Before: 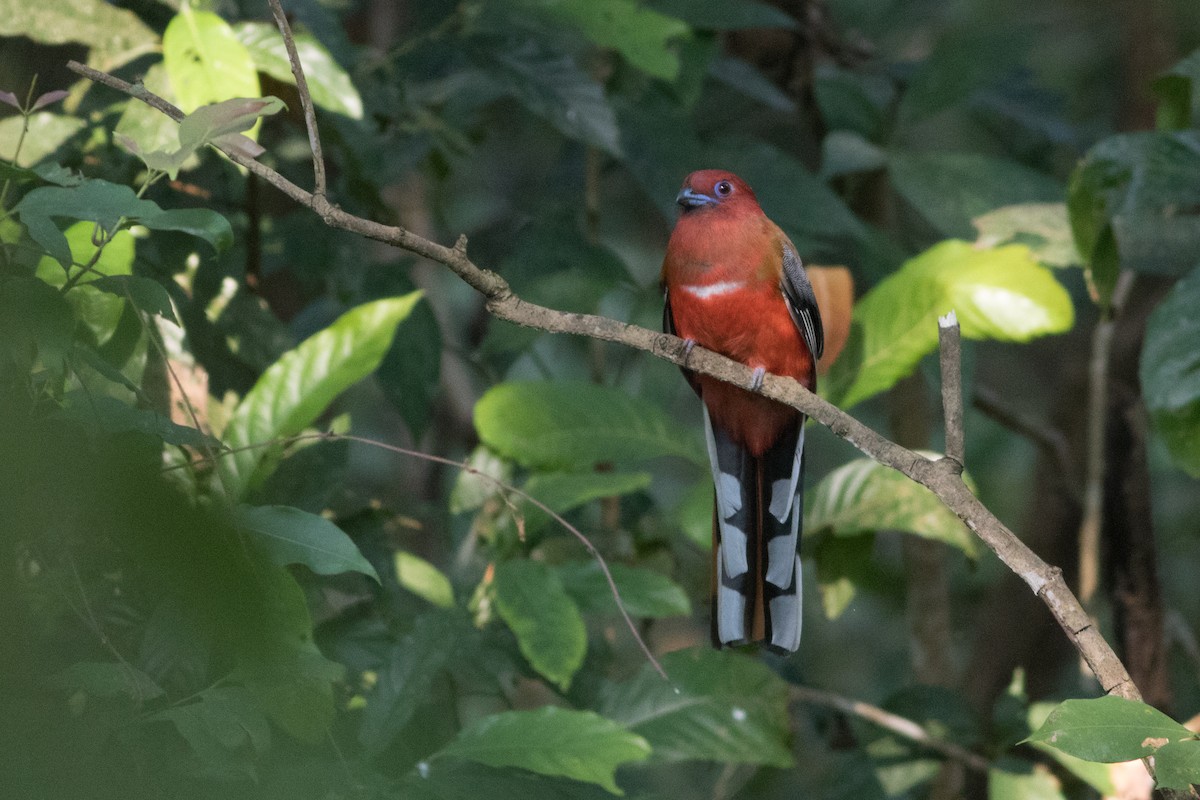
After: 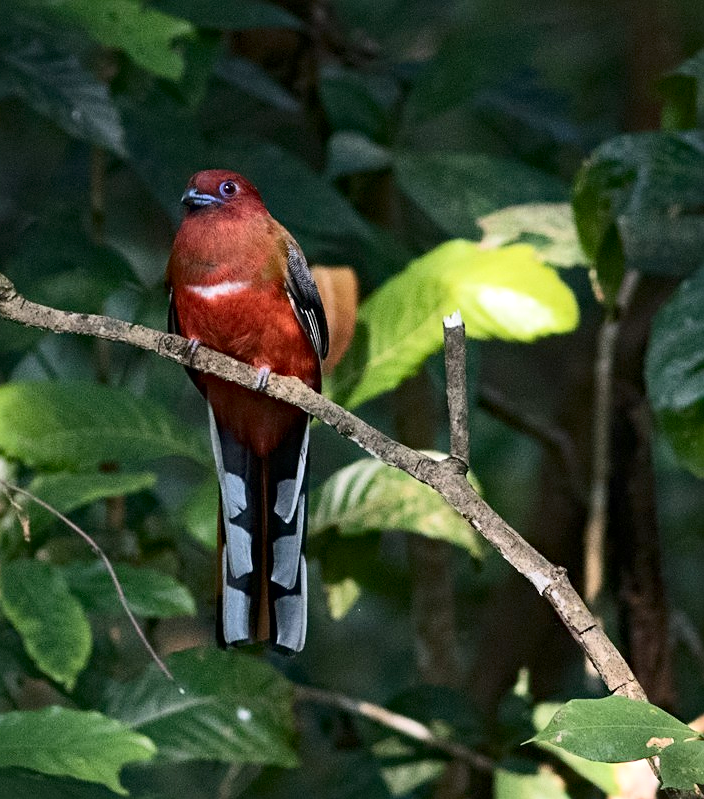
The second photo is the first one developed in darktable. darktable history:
crop: left 41.269%
contrast brightness saturation: contrast 0.271
exposure: exposure 0.172 EV, compensate highlight preservation false
local contrast: mode bilateral grid, contrast 15, coarseness 37, detail 104%, midtone range 0.2
haze removal: strength 0.278, distance 0.245, compatibility mode true, adaptive false
sharpen: on, module defaults
